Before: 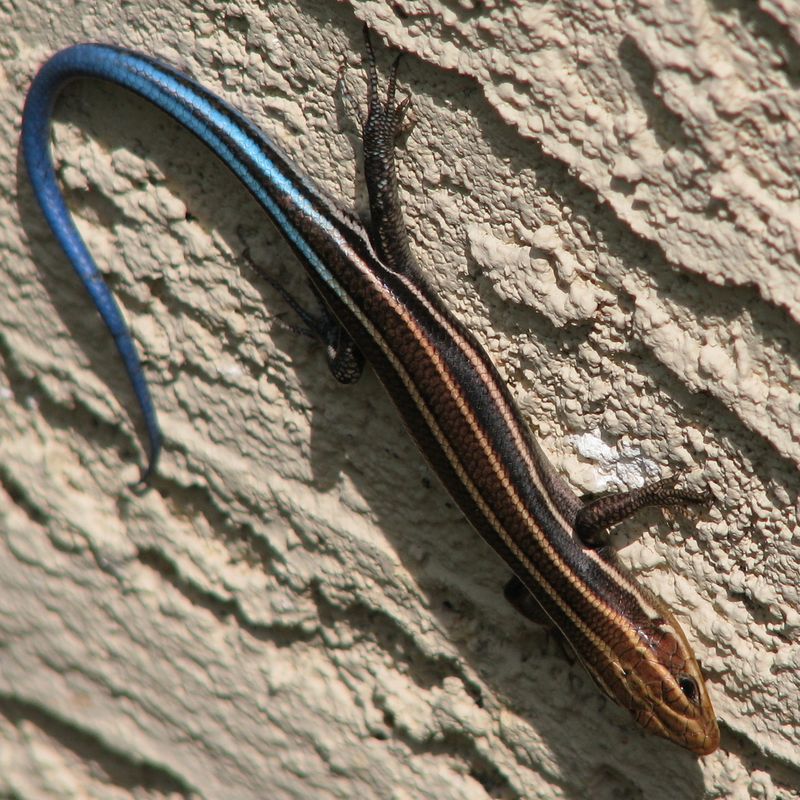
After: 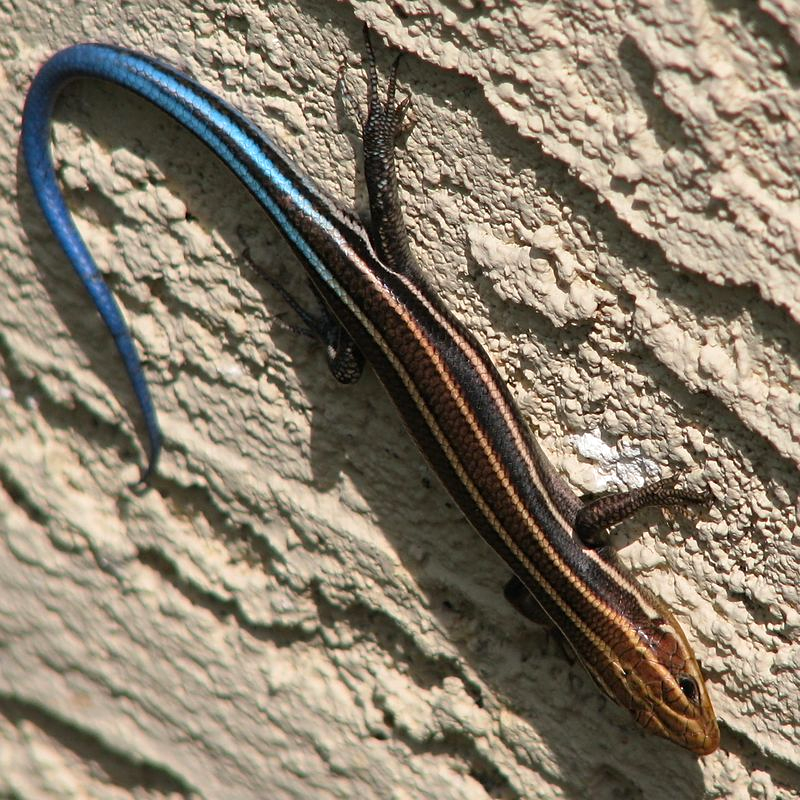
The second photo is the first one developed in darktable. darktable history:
sharpen: amount 0.204
color balance rgb: highlights gain › luminance 10.148%, perceptual saturation grading › global saturation 10.467%
